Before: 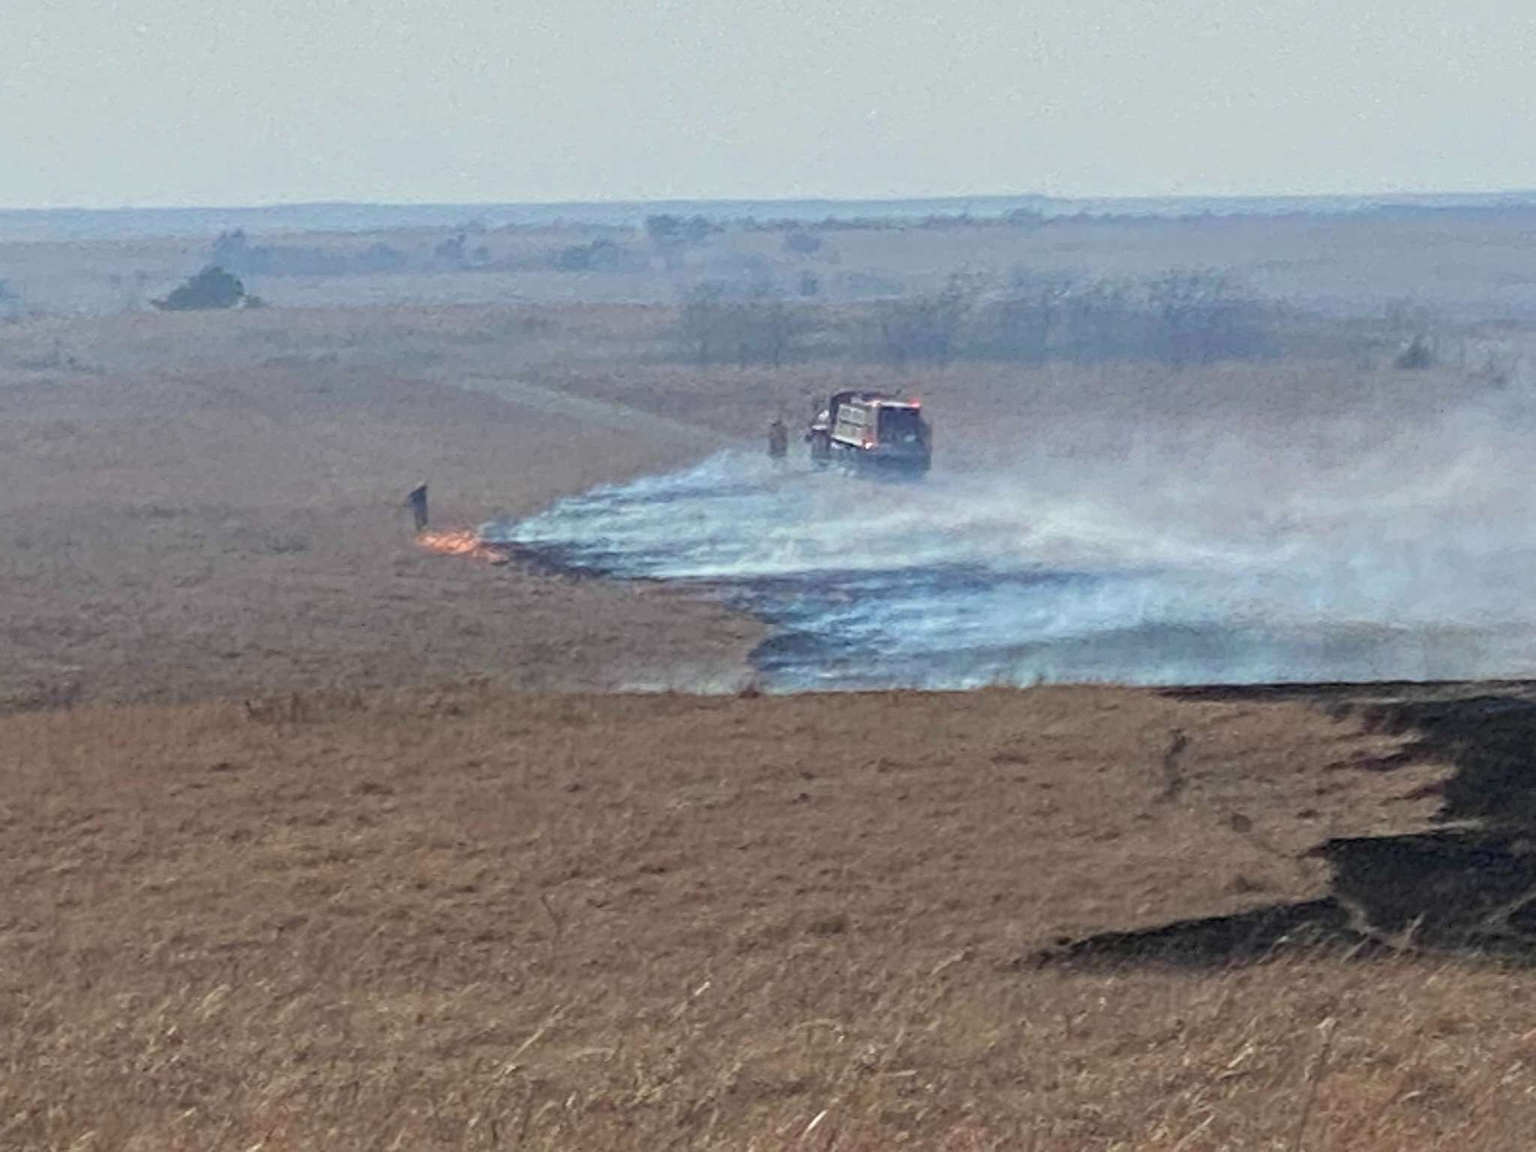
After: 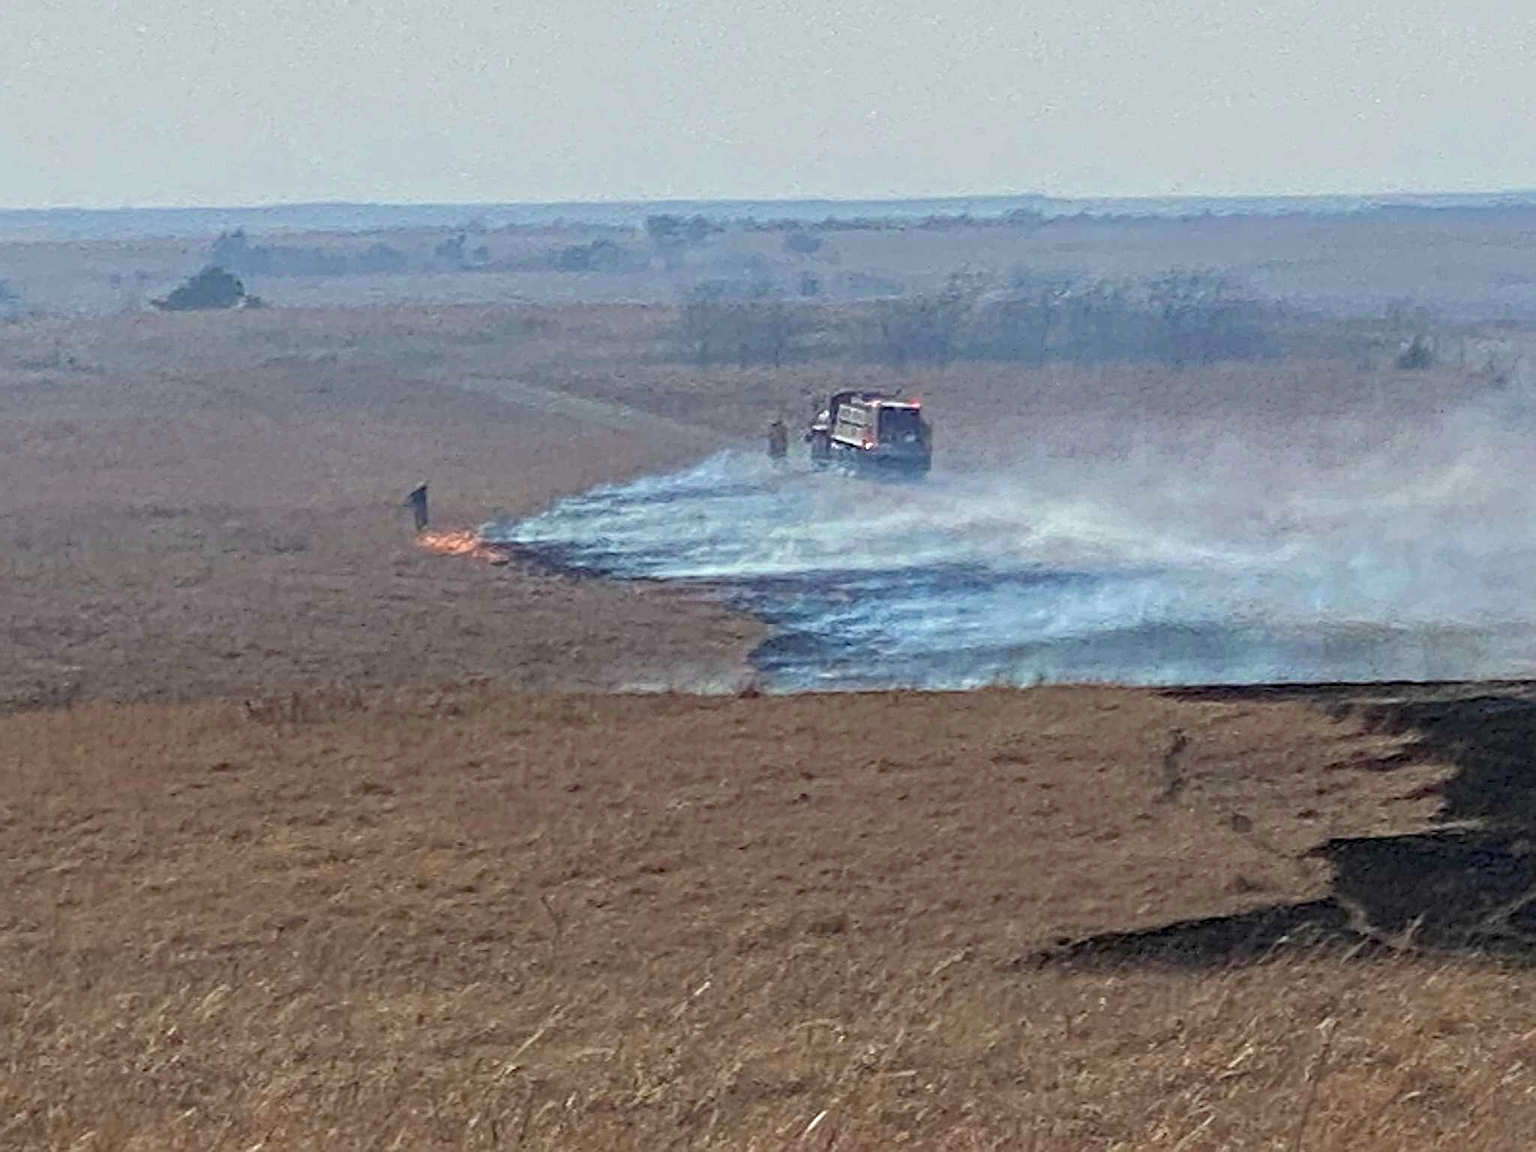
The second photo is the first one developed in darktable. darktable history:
sharpen: amount 0.75
haze removal: compatibility mode true, adaptive false
